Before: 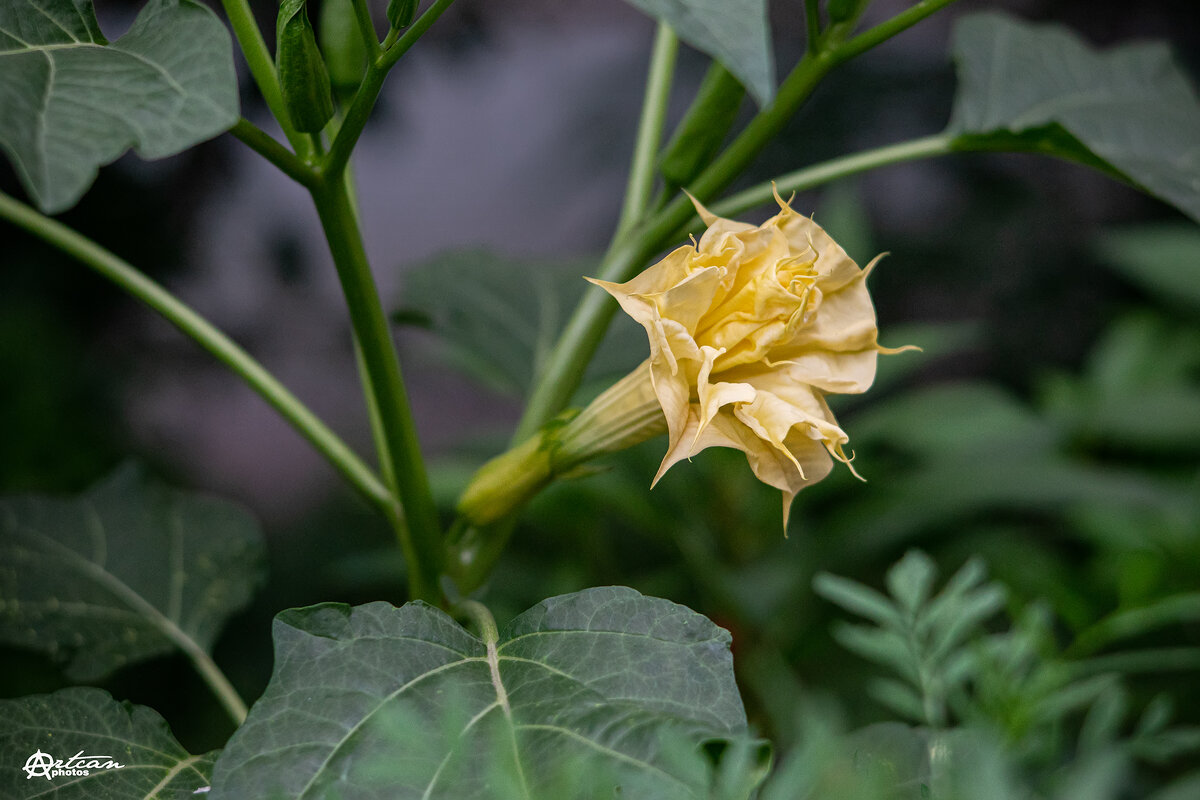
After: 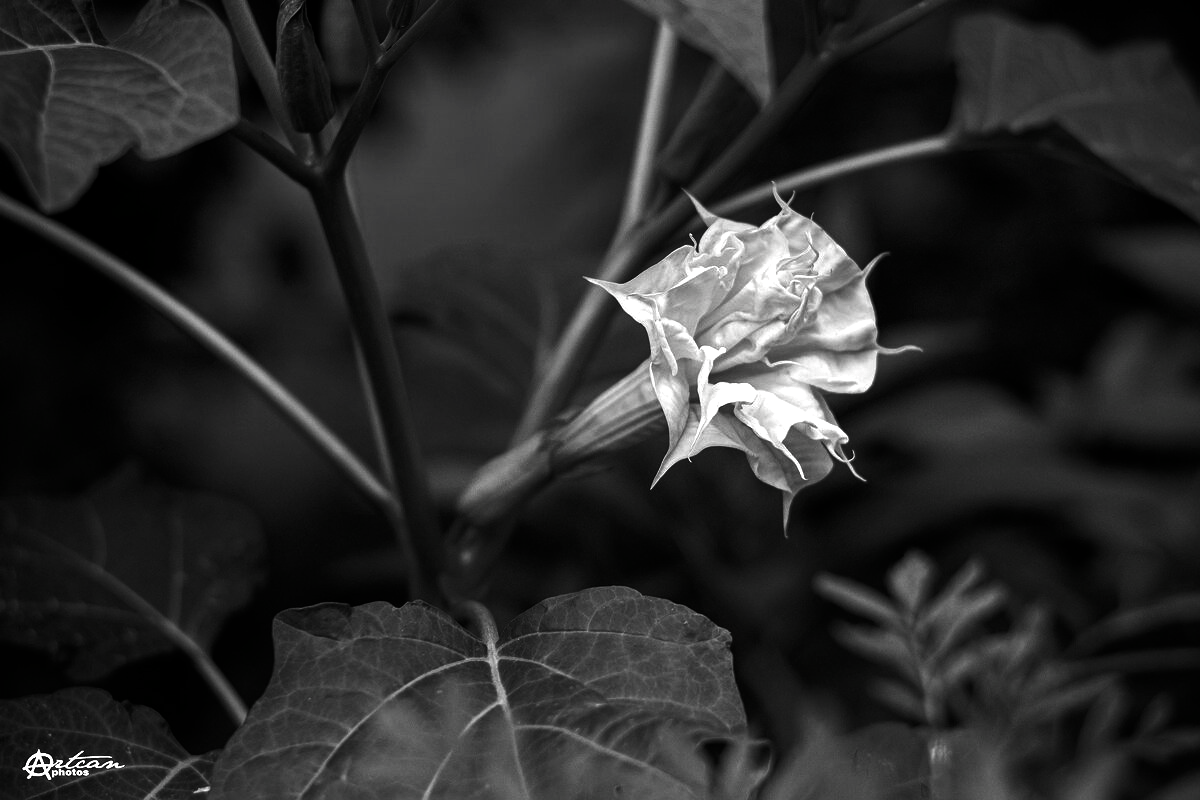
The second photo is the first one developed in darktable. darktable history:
contrast brightness saturation: contrast -0.035, brightness -0.588, saturation -0.993
exposure: black level correction 0, exposure 0.694 EV, compensate highlight preservation false
